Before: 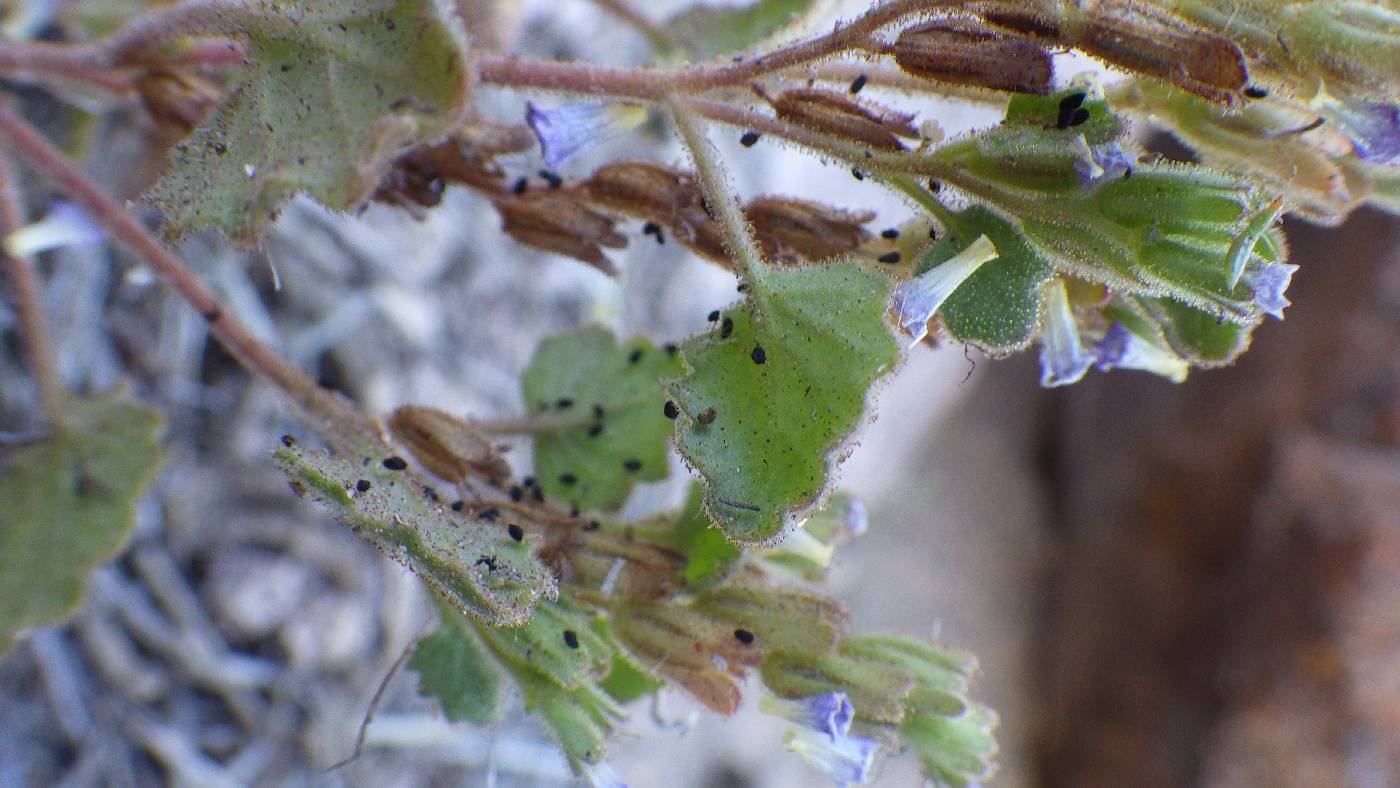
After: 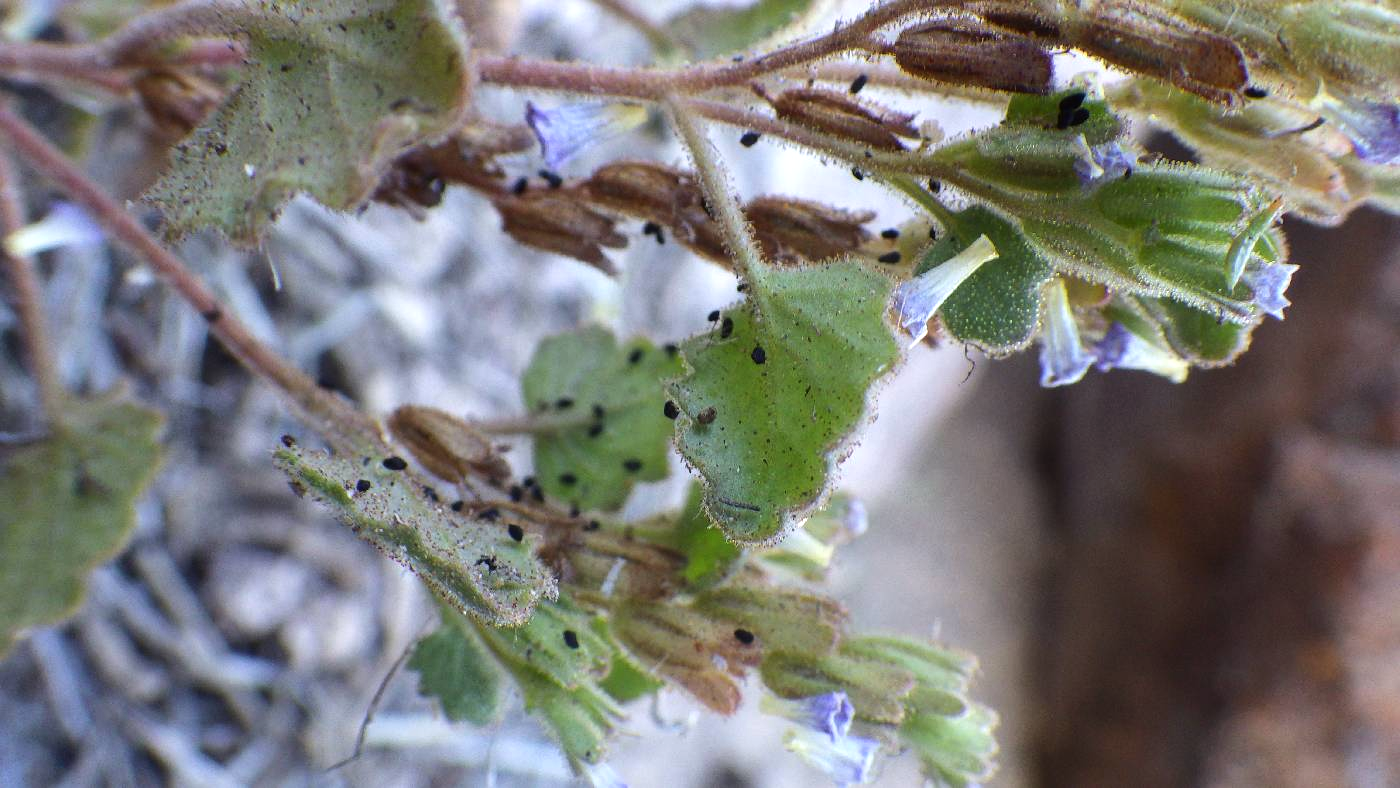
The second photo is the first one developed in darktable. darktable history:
tone equalizer: -8 EV -0.414 EV, -7 EV -0.361 EV, -6 EV -0.305 EV, -5 EV -0.229 EV, -3 EV 0.202 EV, -2 EV 0.306 EV, -1 EV 0.383 EV, +0 EV 0.411 EV, edges refinement/feathering 500, mask exposure compensation -1.57 EV, preserve details no
